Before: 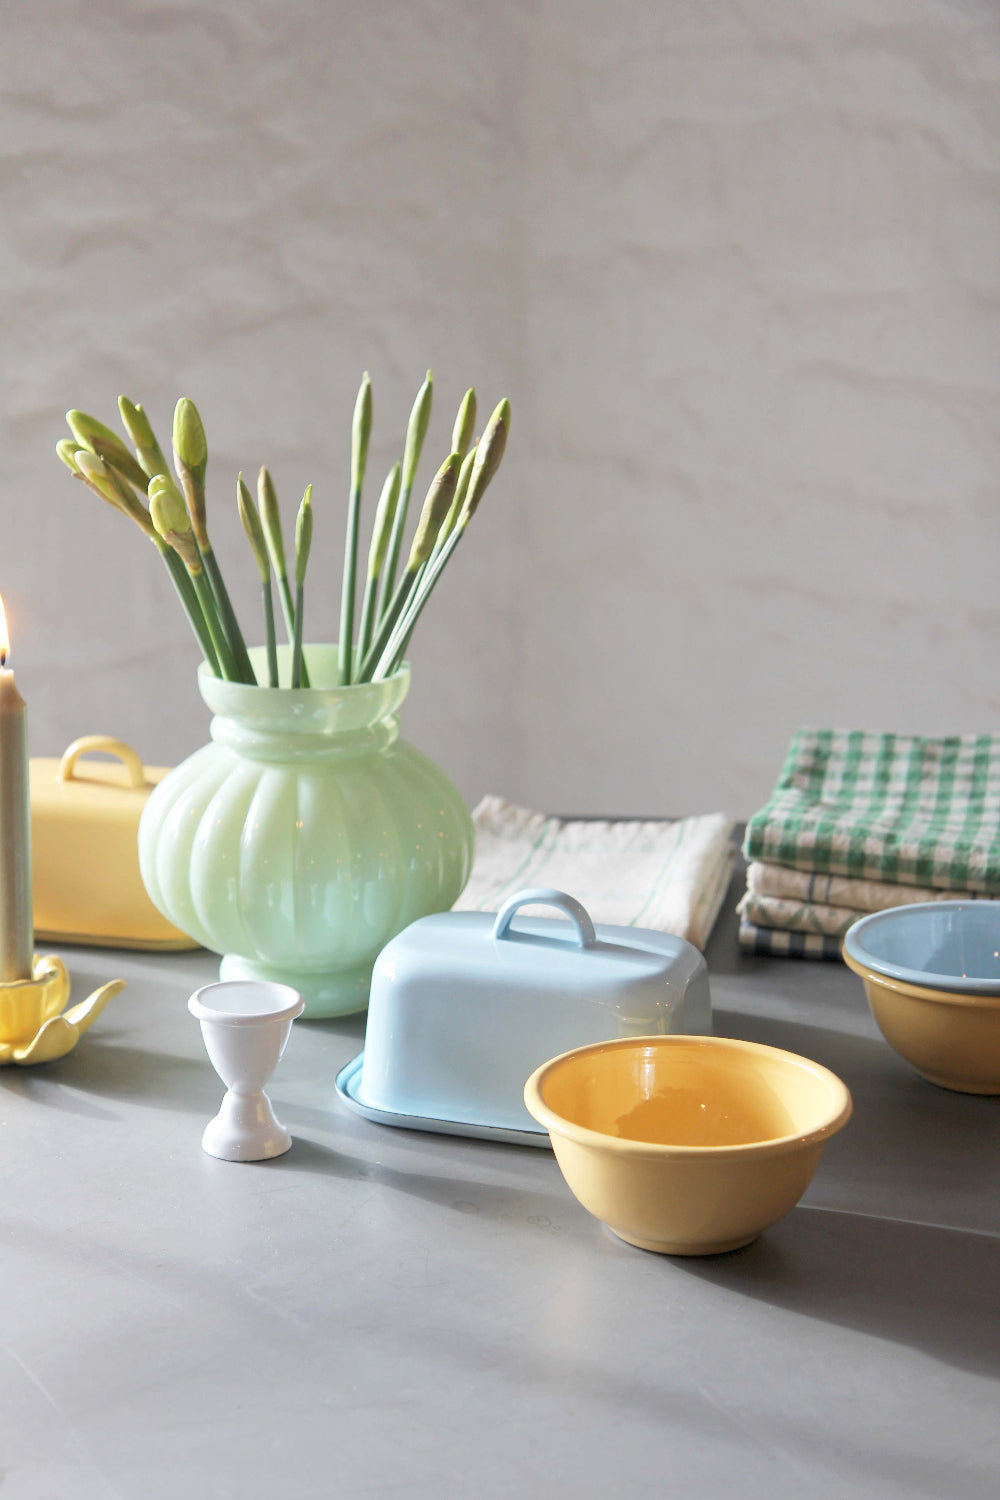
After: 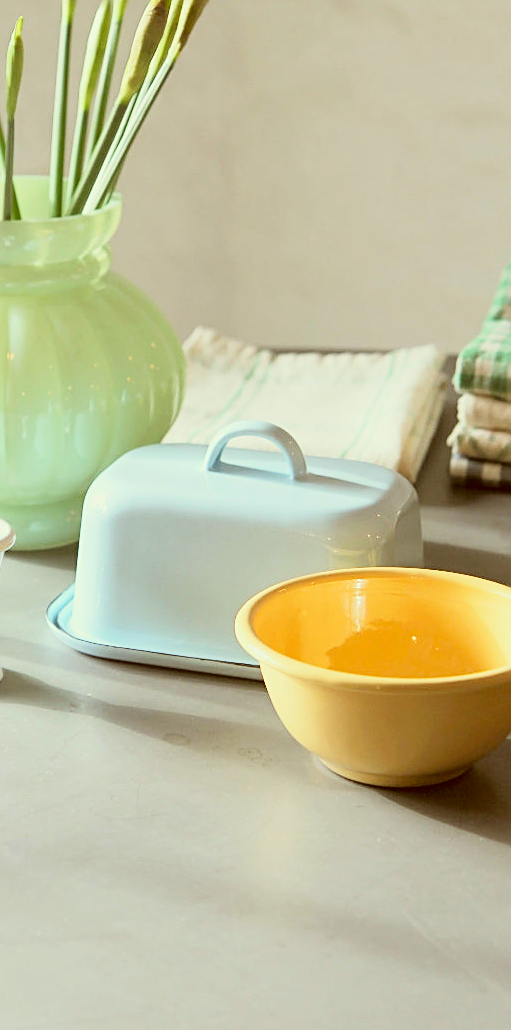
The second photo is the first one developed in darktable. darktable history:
sharpen: on, module defaults
crop and rotate: left 29%, top 31.284%, right 19.841%
shadows and highlights: shadows 11.87, white point adjustment 1.31, highlights -1.53, soften with gaussian
tone equalizer: -8 EV -0.542 EV, smoothing diameter 2.1%, edges refinement/feathering 19.91, mask exposure compensation -1.57 EV, filter diffusion 5
color correction: highlights a* -6.27, highlights b* 9.44, shadows a* 10.31, shadows b* 23.21
tone curve: curves: ch0 [(0, 0.022) (0.114, 0.088) (0.282, 0.316) (0.446, 0.511) (0.613, 0.693) (0.786, 0.843) (0.999, 0.949)]; ch1 [(0, 0) (0.395, 0.343) (0.463, 0.427) (0.486, 0.474) (0.503, 0.5) (0.535, 0.522) (0.555, 0.566) (0.594, 0.614) (0.755, 0.793) (1, 1)]; ch2 [(0, 0) (0.369, 0.388) (0.449, 0.431) (0.501, 0.5) (0.528, 0.517) (0.561, 0.59) (0.612, 0.646) (0.697, 0.721) (1, 1)], color space Lab, linked channels, preserve colors none
